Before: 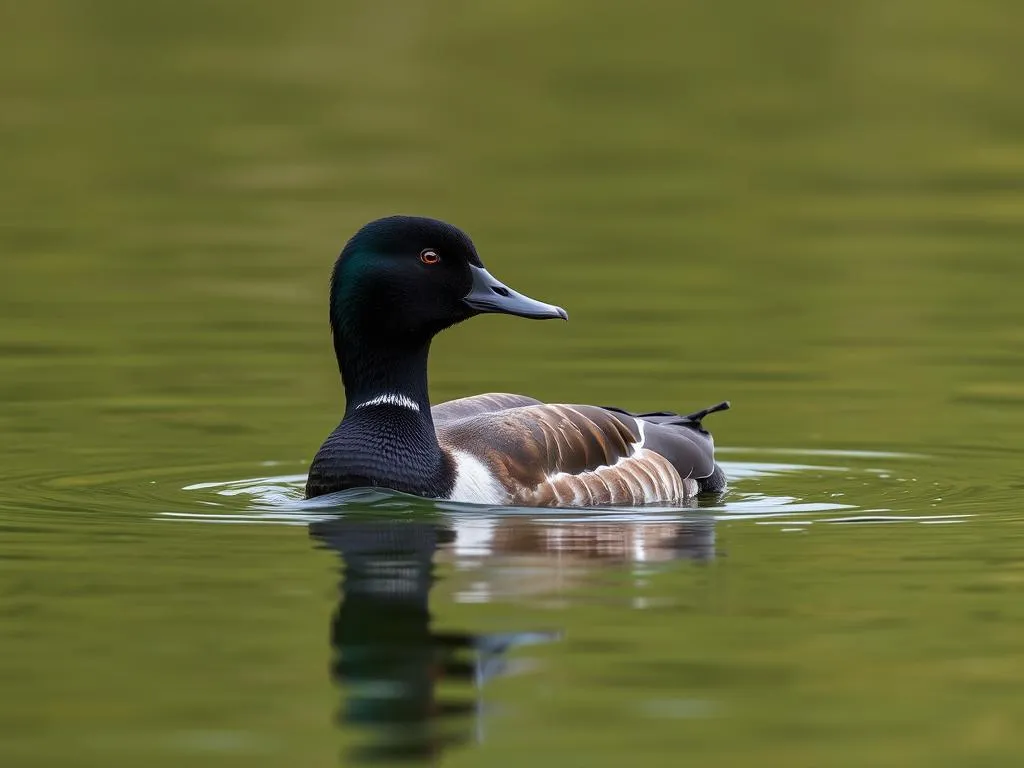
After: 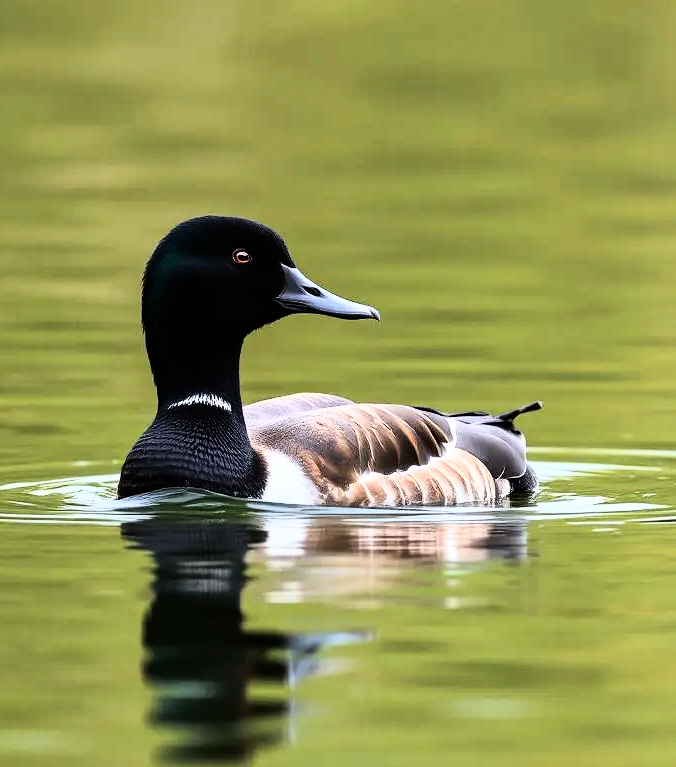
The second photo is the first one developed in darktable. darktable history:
crop and rotate: left 18.442%, right 15.508%
rgb curve: curves: ch0 [(0, 0) (0.21, 0.15) (0.24, 0.21) (0.5, 0.75) (0.75, 0.96) (0.89, 0.99) (1, 1)]; ch1 [(0, 0.02) (0.21, 0.13) (0.25, 0.2) (0.5, 0.67) (0.75, 0.9) (0.89, 0.97) (1, 1)]; ch2 [(0, 0.02) (0.21, 0.13) (0.25, 0.2) (0.5, 0.67) (0.75, 0.9) (0.89, 0.97) (1, 1)], compensate middle gray true
